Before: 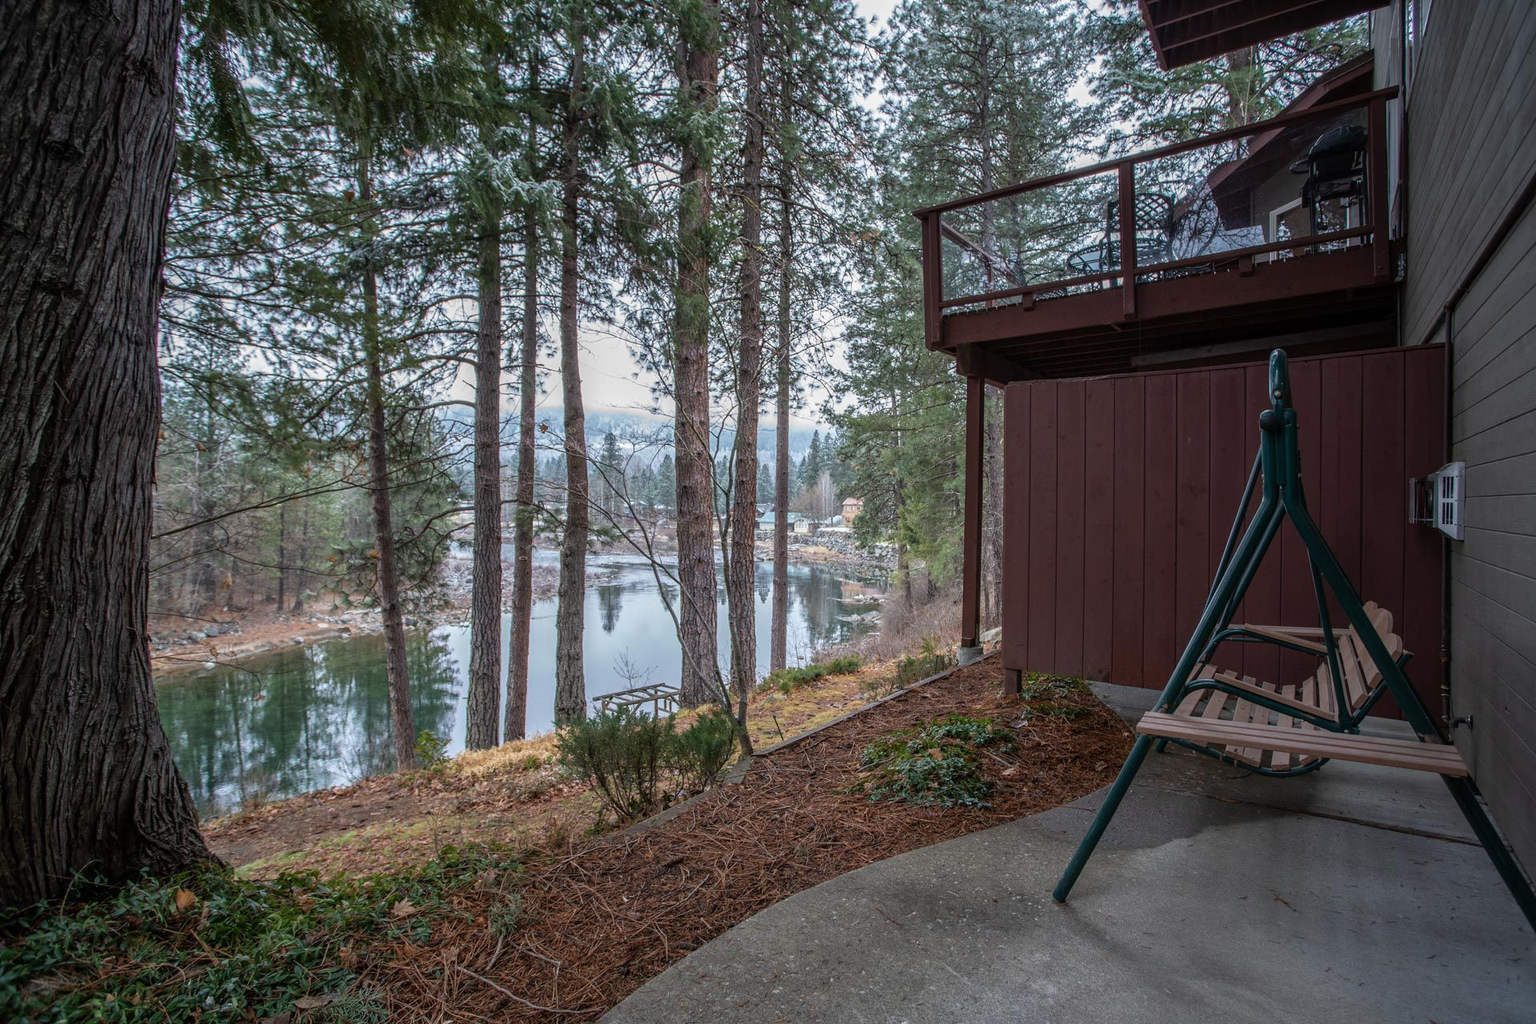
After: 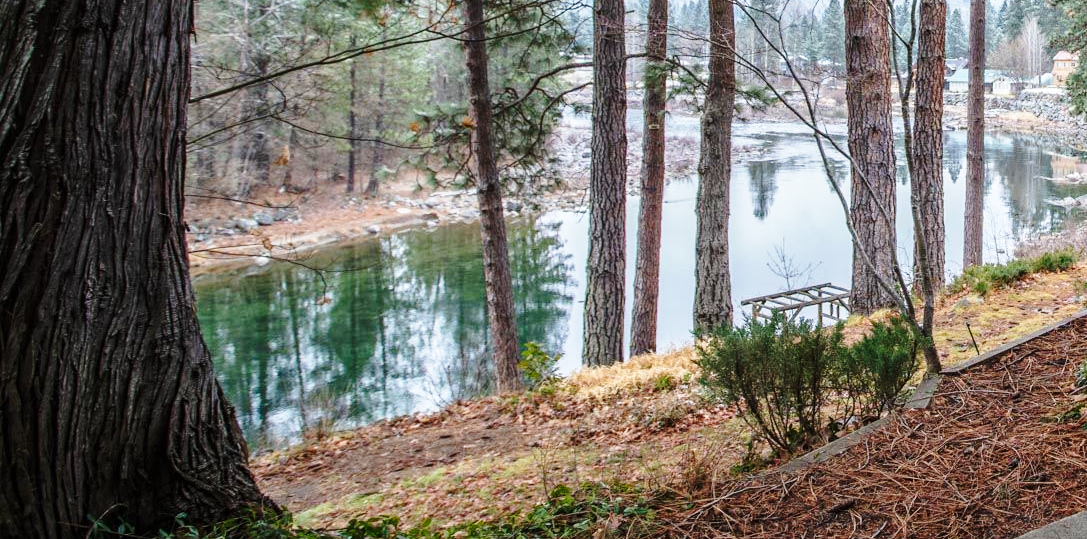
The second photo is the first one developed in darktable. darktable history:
crop: top 44.661%, right 43.352%, bottom 13.205%
base curve: curves: ch0 [(0, 0) (0.036, 0.037) (0.121, 0.228) (0.46, 0.76) (0.859, 0.983) (1, 1)], preserve colors none
